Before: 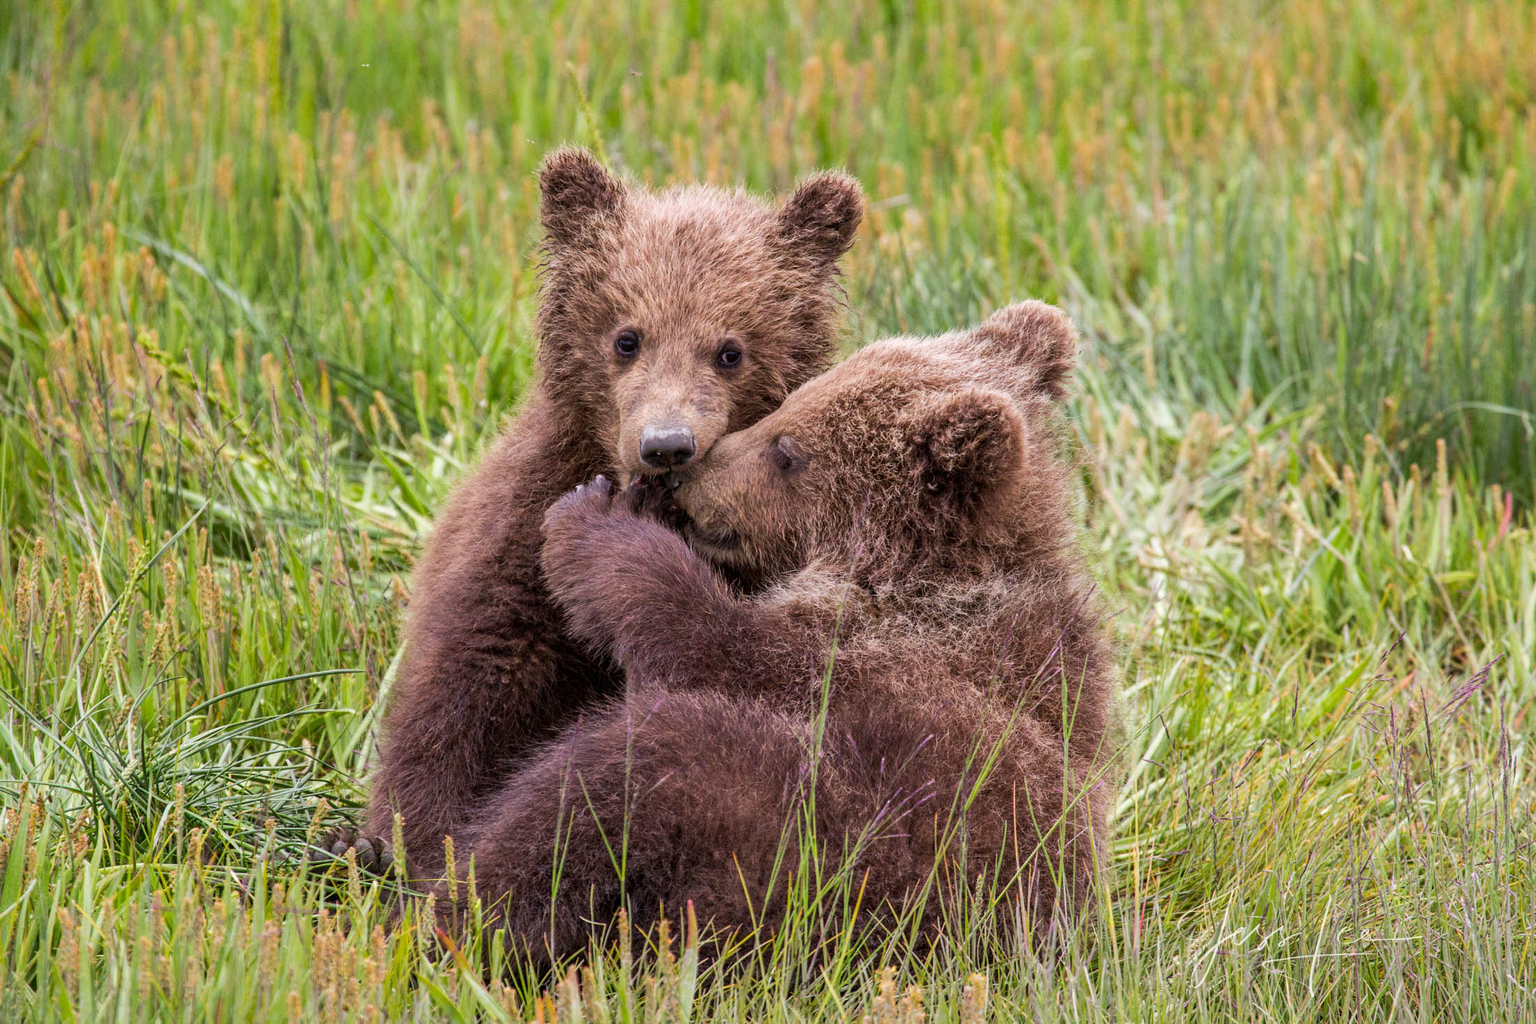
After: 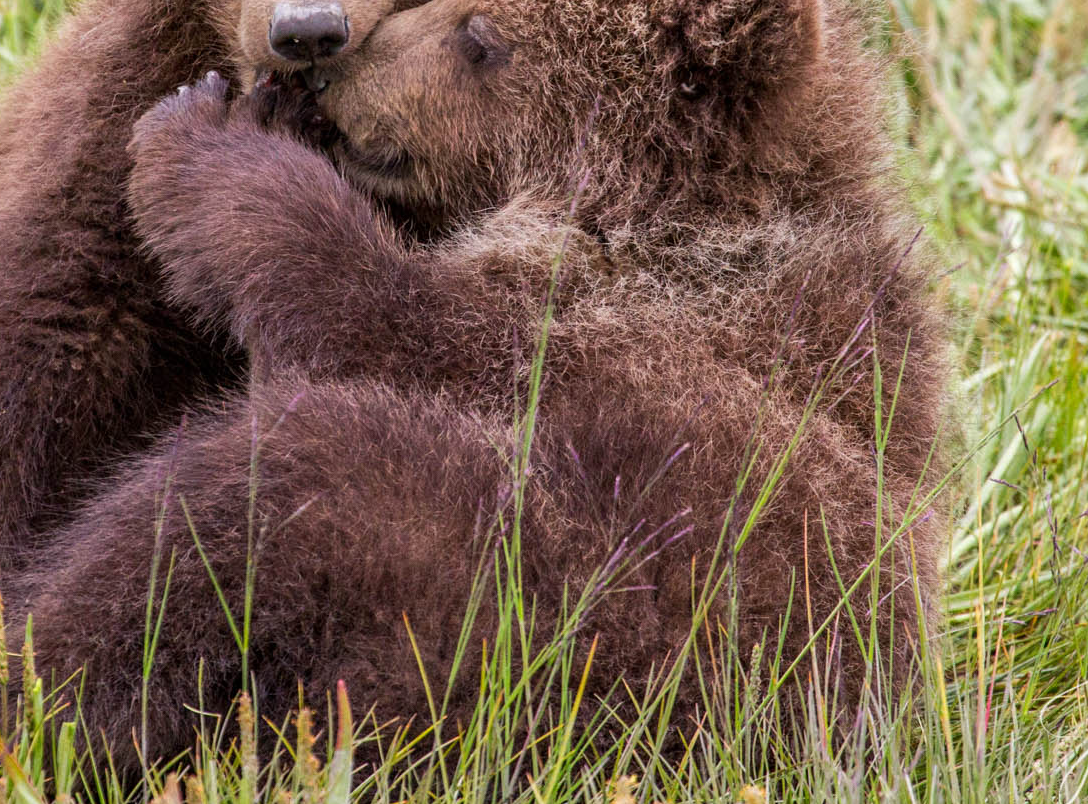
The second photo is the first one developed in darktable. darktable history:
crop: left 29.453%, top 41.545%, right 21.008%, bottom 3.464%
